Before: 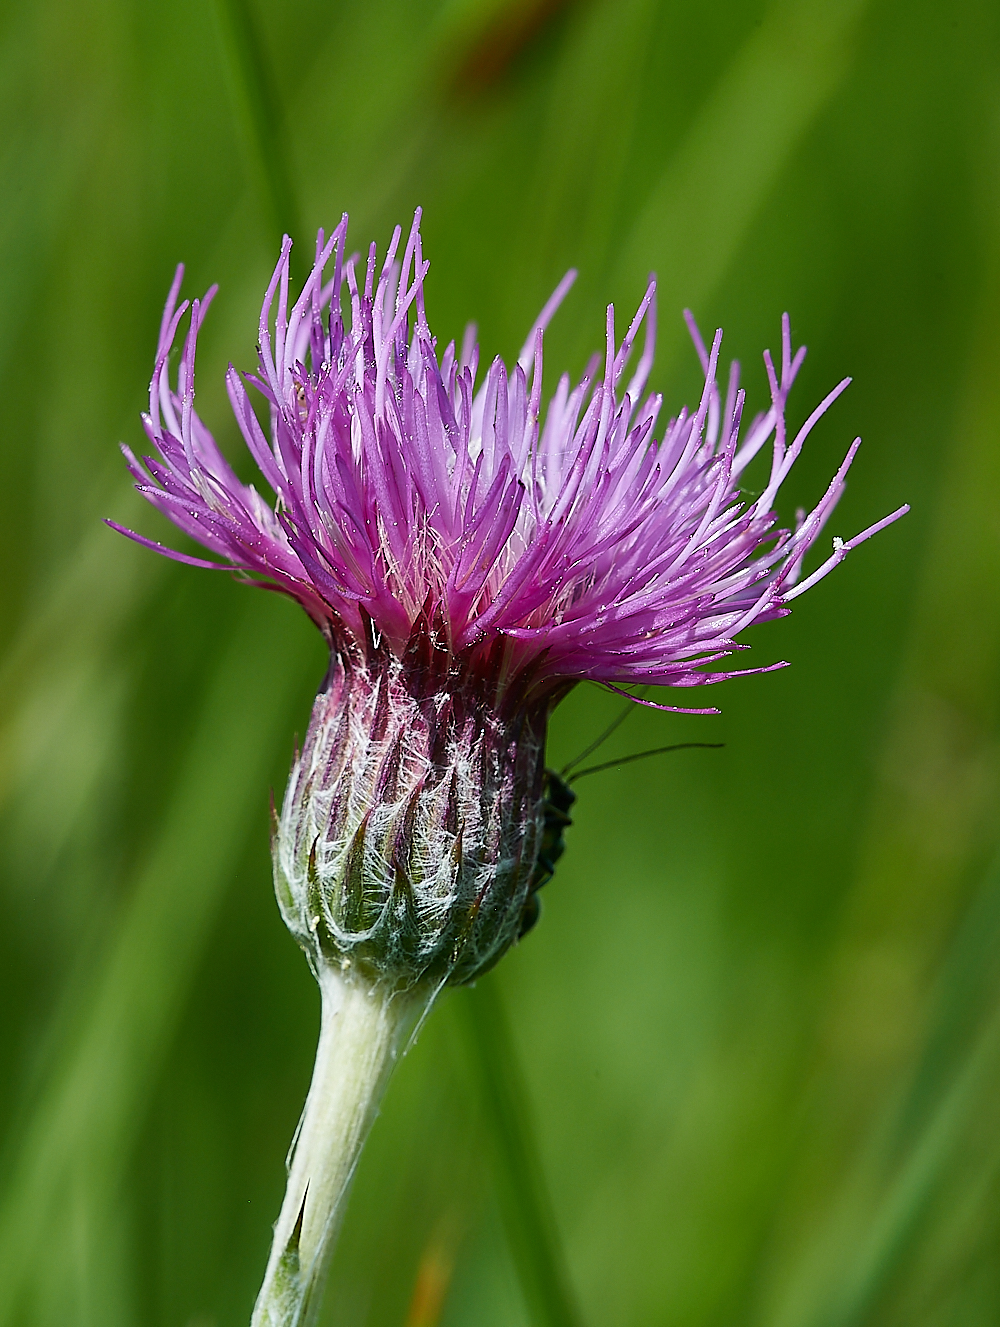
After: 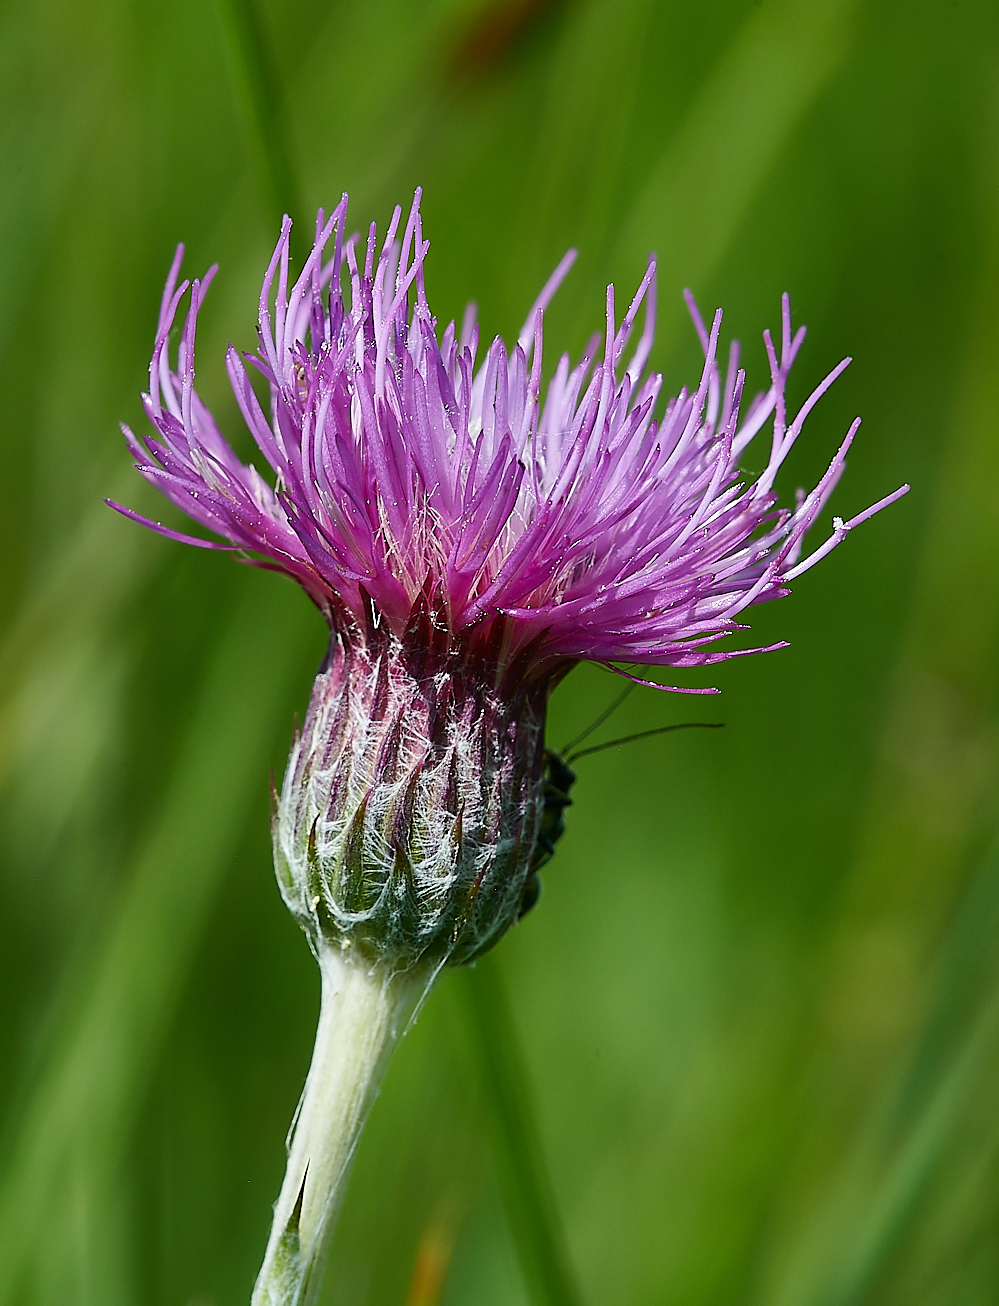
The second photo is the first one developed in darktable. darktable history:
crop: top 1.558%, right 0.002%
